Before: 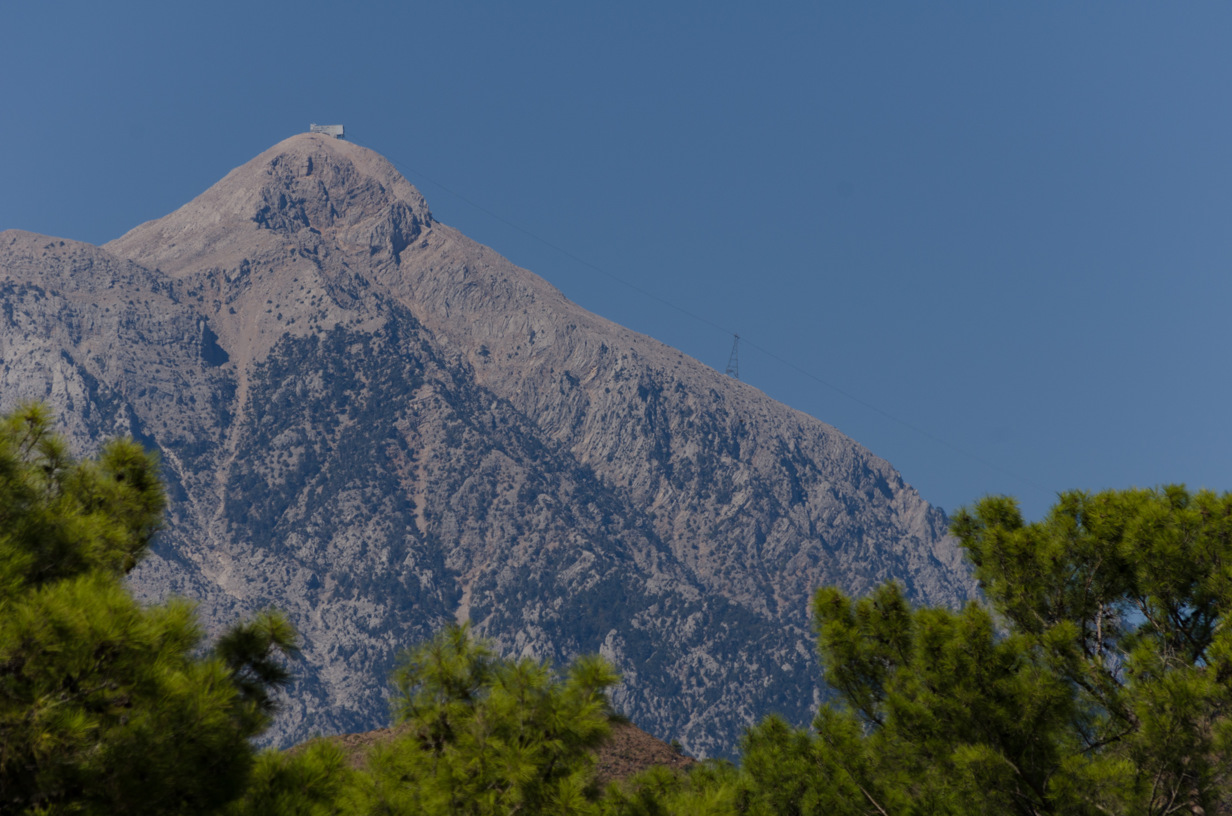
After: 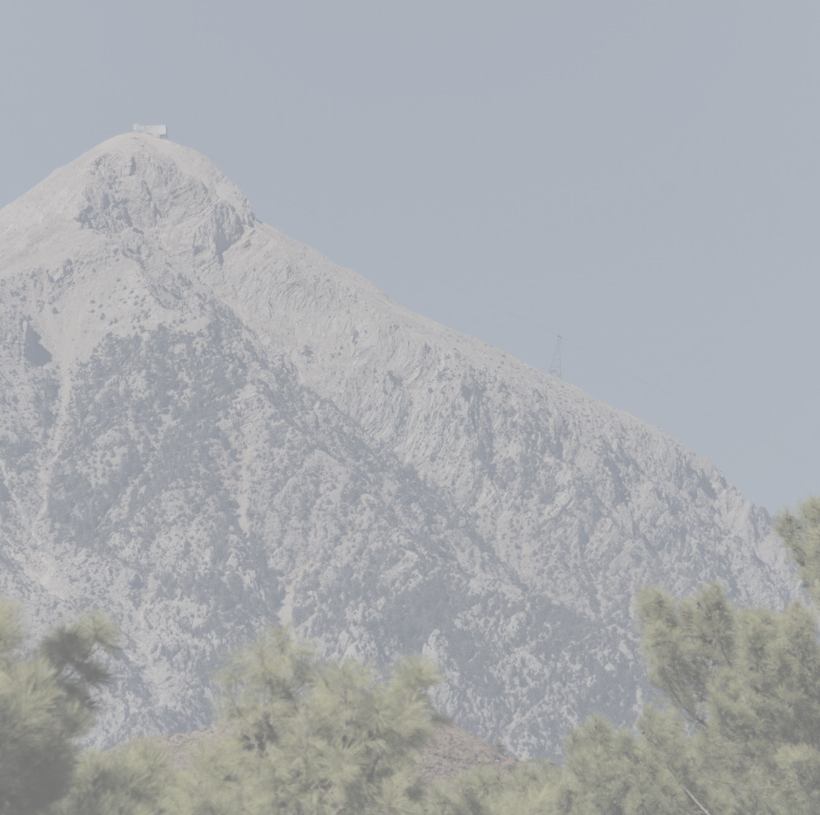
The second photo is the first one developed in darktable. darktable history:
crop and rotate: left 14.377%, right 18.985%
contrast brightness saturation: contrast -0.335, brightness 0.733, saturation -0.779
